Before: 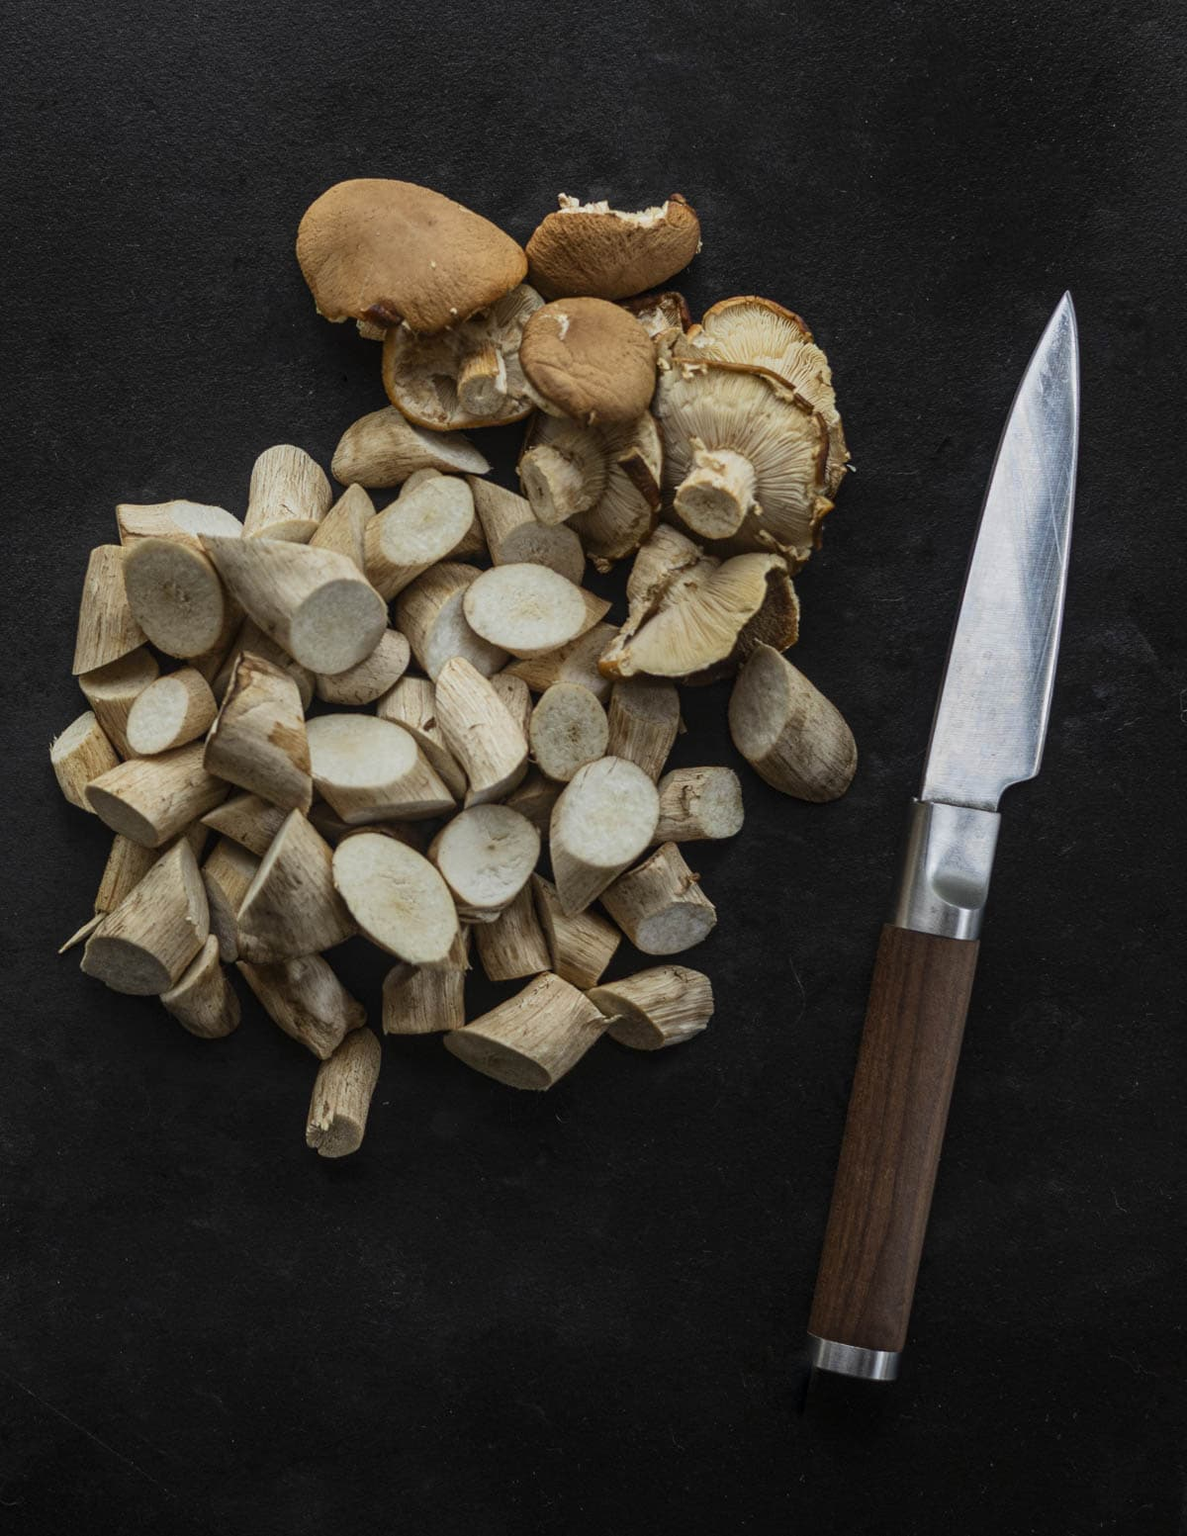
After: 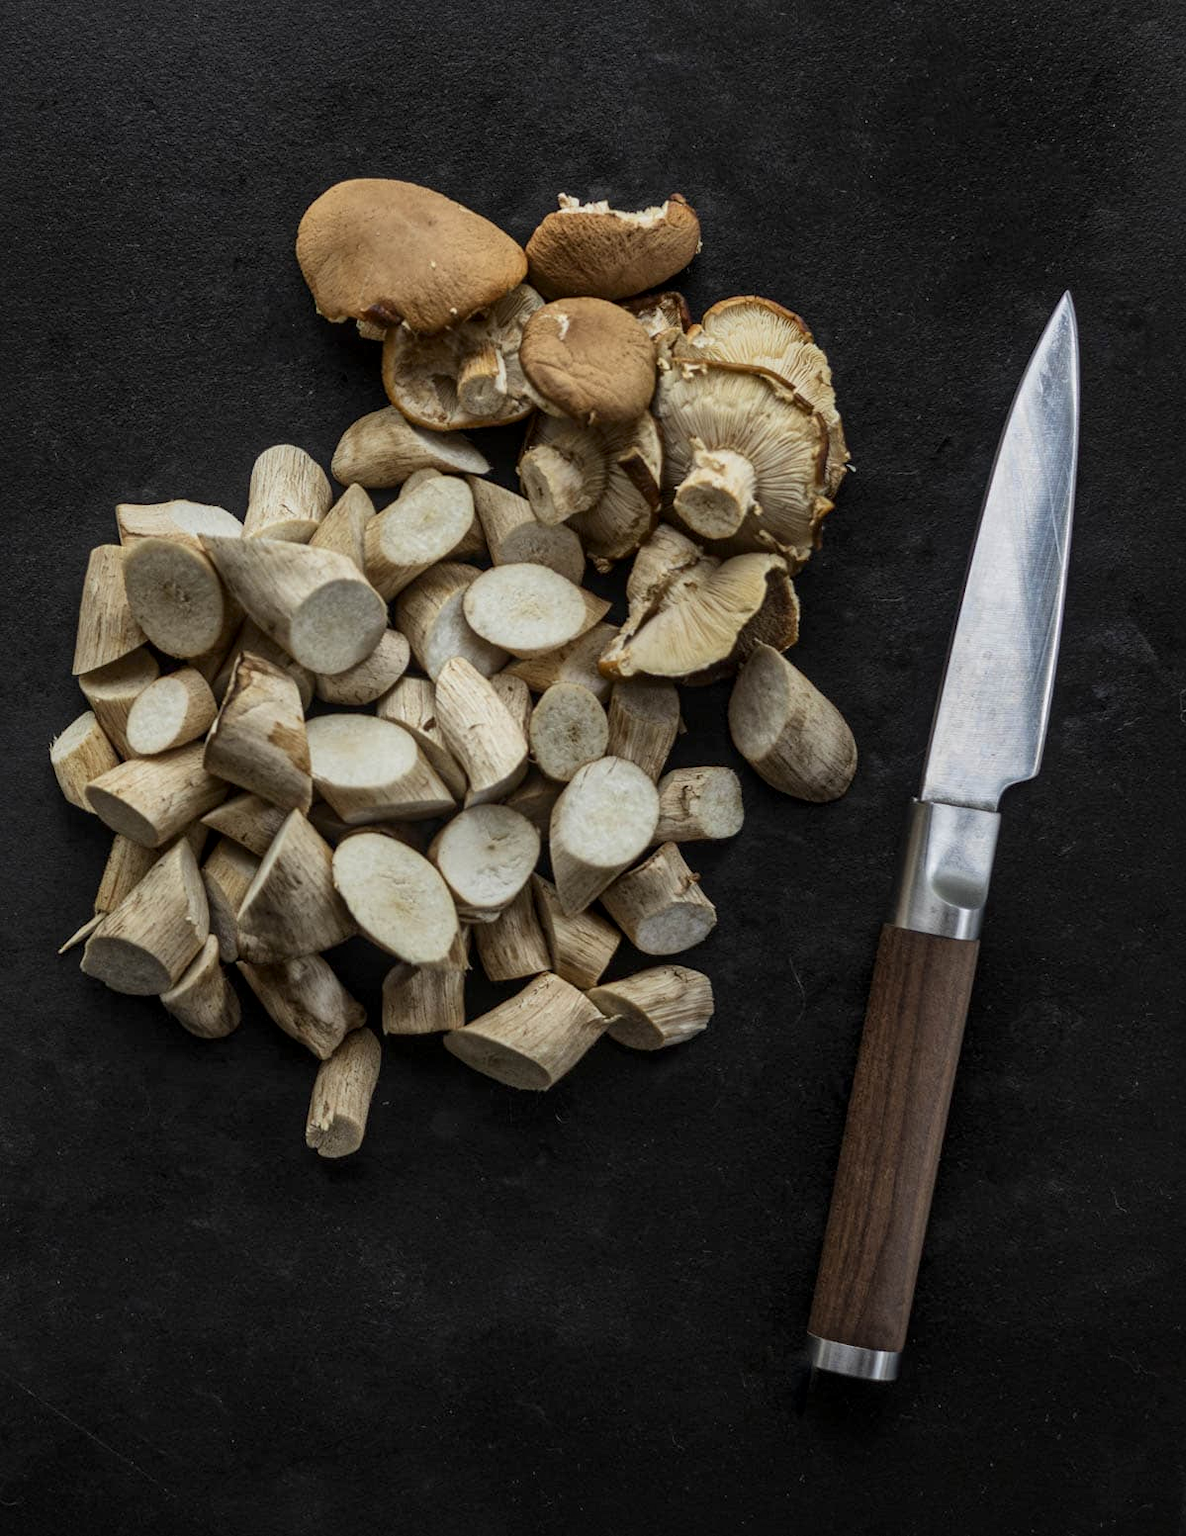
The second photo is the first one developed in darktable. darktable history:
local contrast: mode bilateral grid, contrast 20, coarseness 50, detail 149%, midtone range 0.2
